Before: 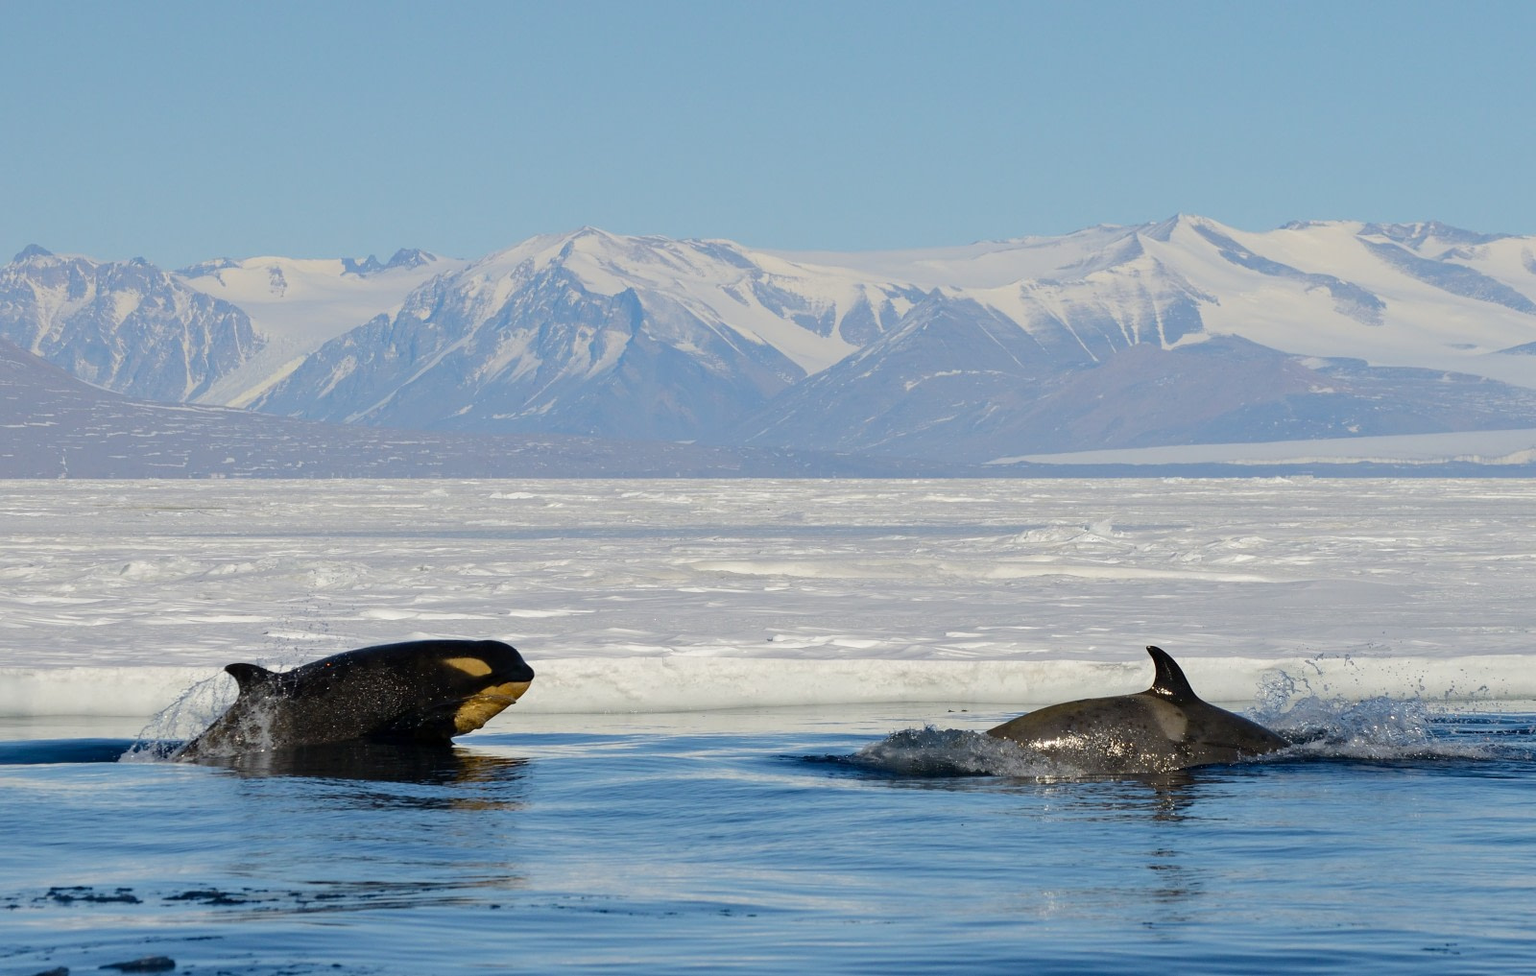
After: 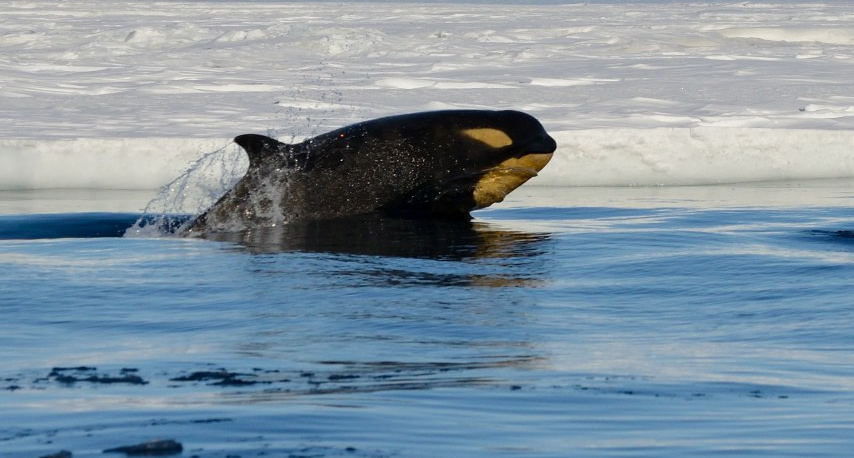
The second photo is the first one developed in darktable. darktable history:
crop and rotate: top 54.778%, right 46.61%, bottom 0.159%
rotate and perspective: automatic cropping off
